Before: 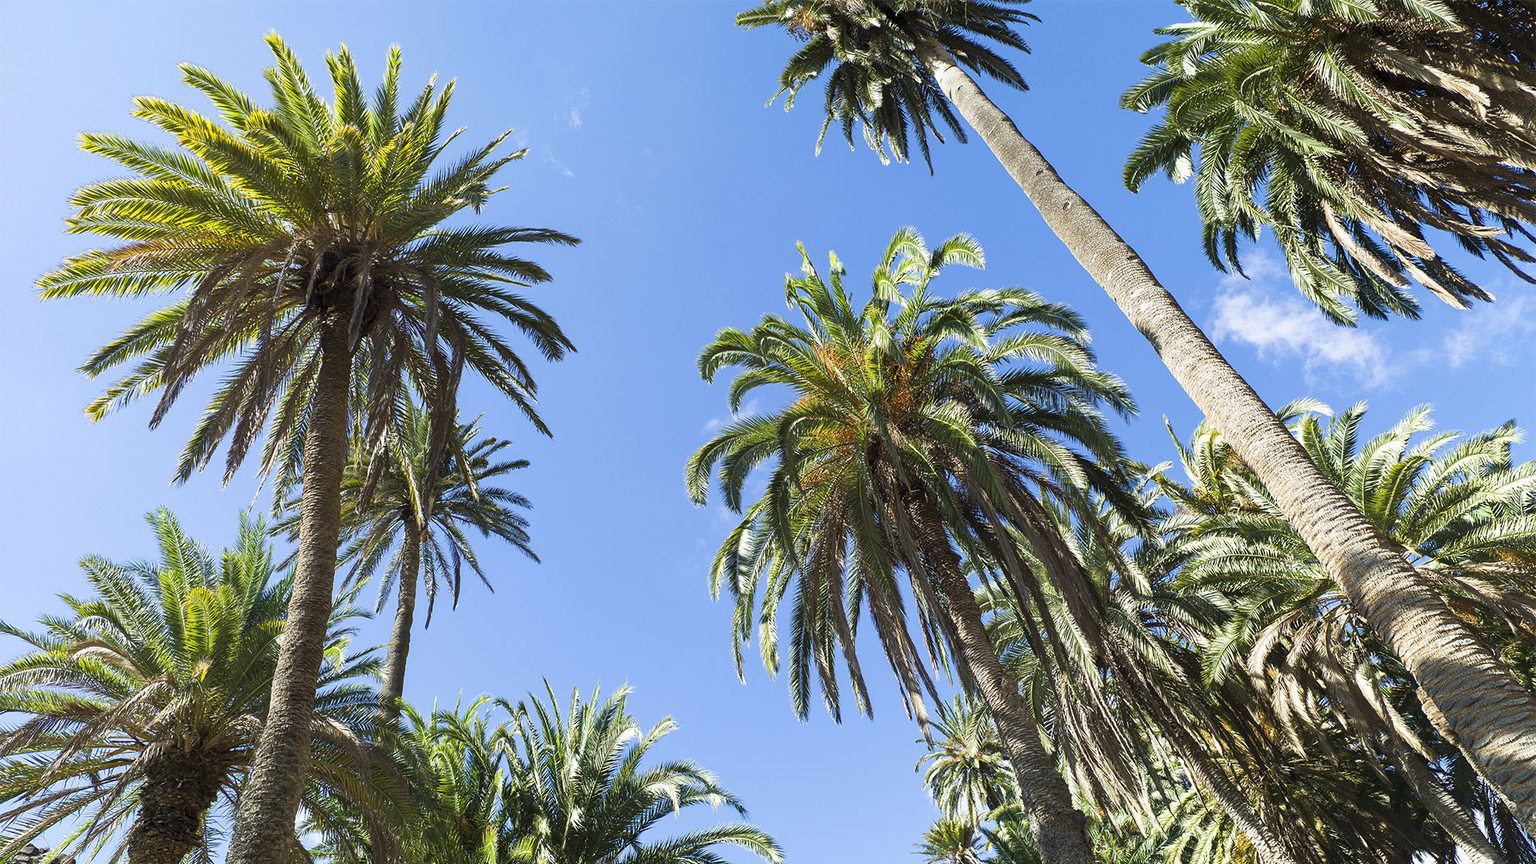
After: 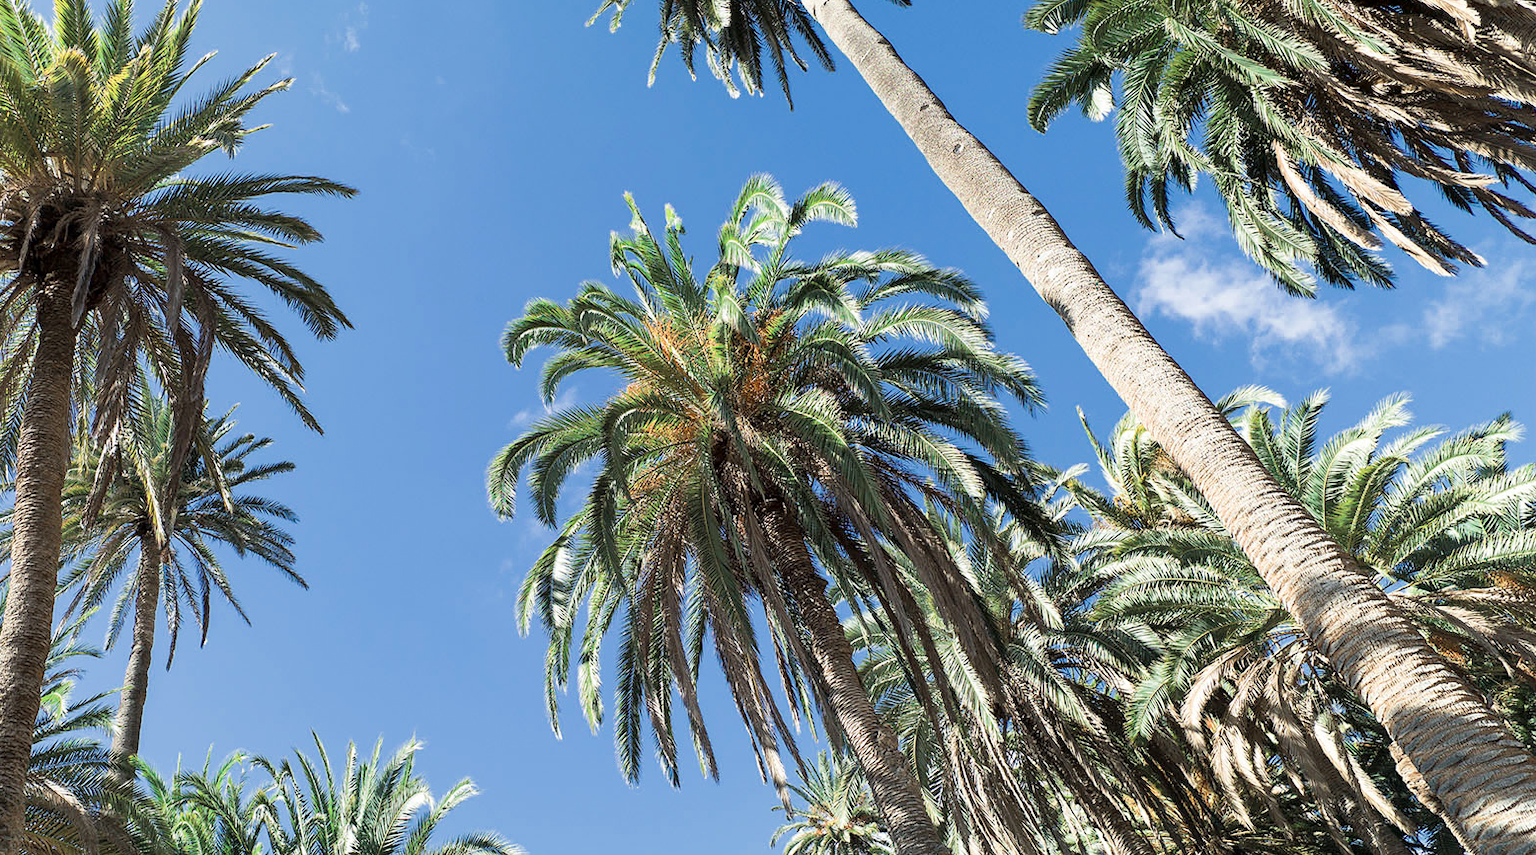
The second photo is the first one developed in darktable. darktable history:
tone curve: curves: ch0 [(0, 0) (0.004, 0.001) (0.133, 0.151) (0.325, 0.399) (0.475, 0.579) (0.832, 0.902) (1, 1)], color space Lab, independent channels, preserve colors none
crop: left 18.955%, top 9.915%, bottom 9.755%
color zones: curves: ch0 [(0, 0.5) (0.125, 0.4) (0.25, 0.5) (0.375, 0.4) (0.5, 0.4) (0.625, 0.35) (0.75, 0.35) (0.875, 0.5)]; ch1 [(0, 0.35) (0.125, 0.45) (0.25, 0.35) (0.375, 0.35) (0.5, 0.35) (0.625, 0.35) (0.75, 0.45) (0.875, 0.35)]; ch2 [(0, 0.6) (0.125, 0.5) (0.25, 0.5) (0.375, 0.6) (0.5, 0.6) (0.625, 0.5) (0.75, 0.5) (0.875, 0.5)]
